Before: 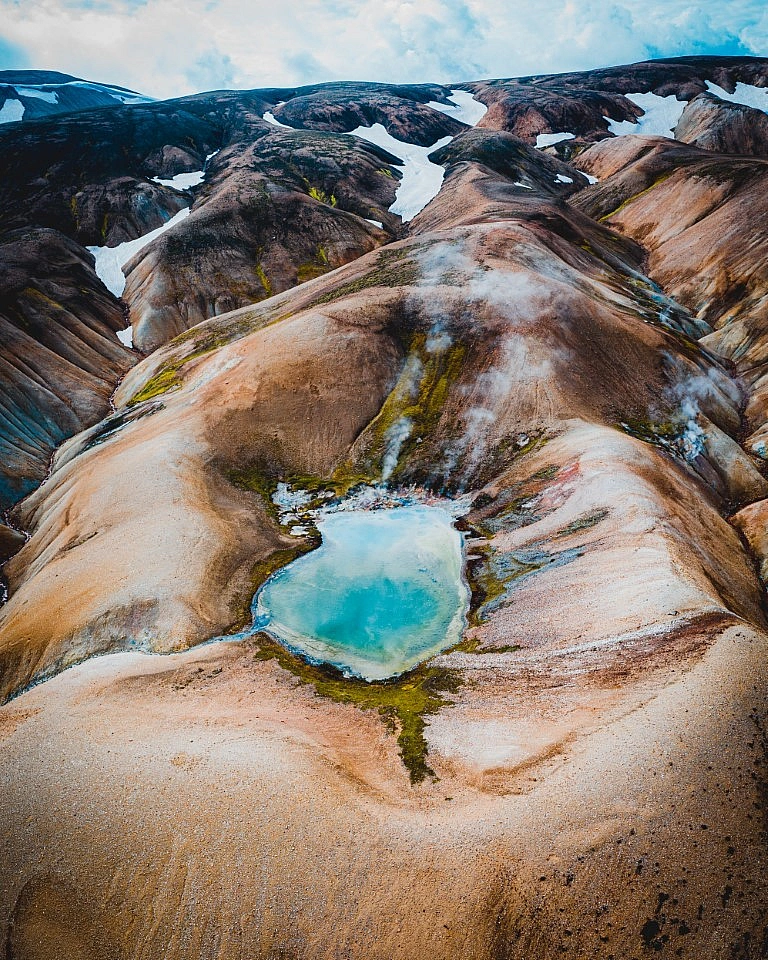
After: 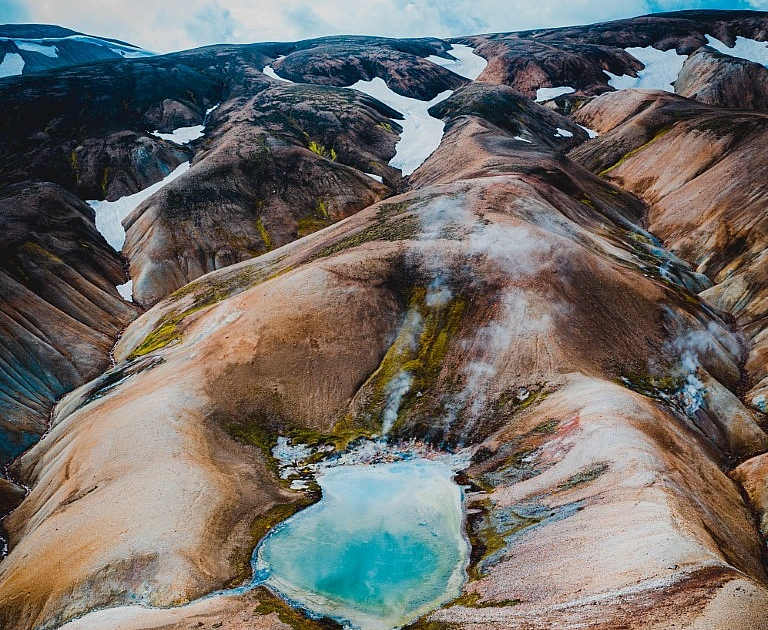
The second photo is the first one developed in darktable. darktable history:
exposure: exposure -0.157 EV, compensate highlight preservation false
crop and rotate: top 4.848%, bottom 29.503%
